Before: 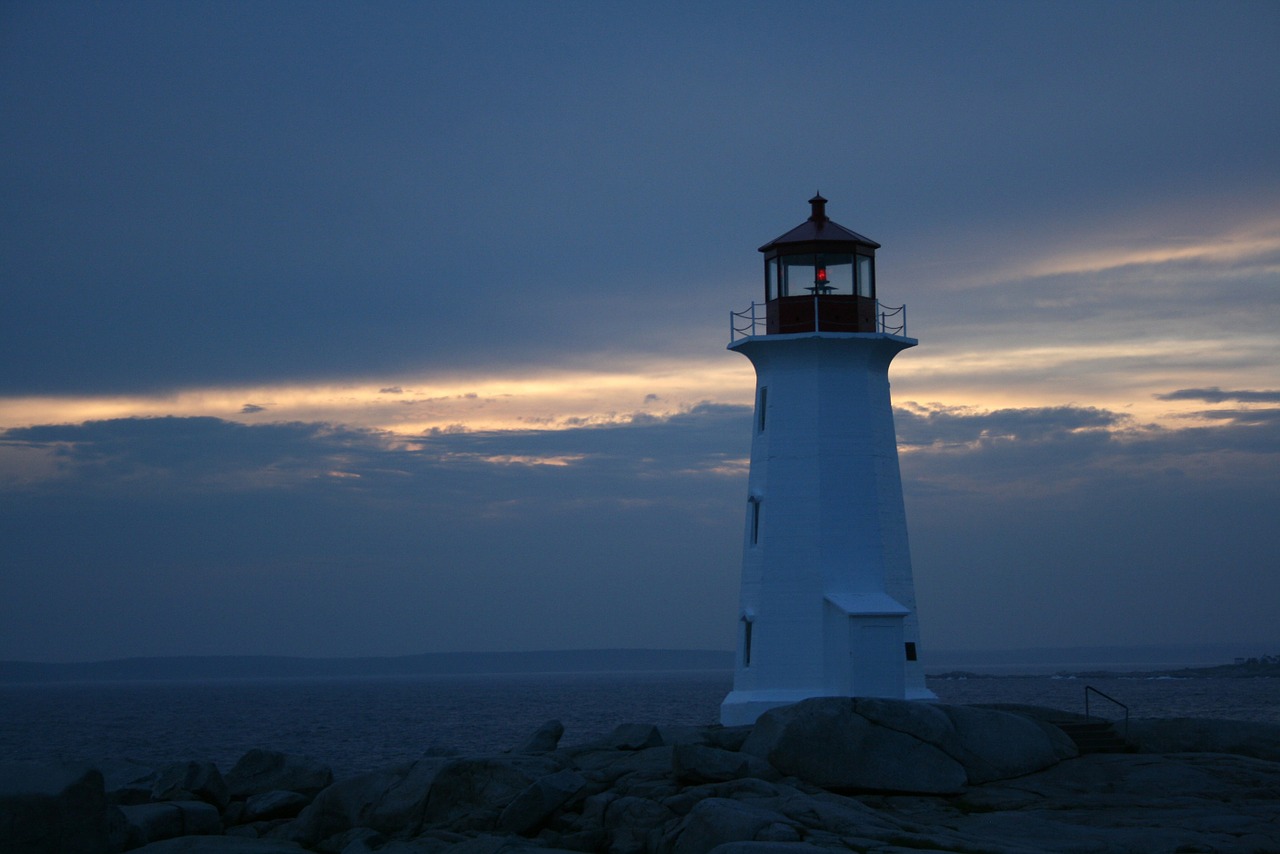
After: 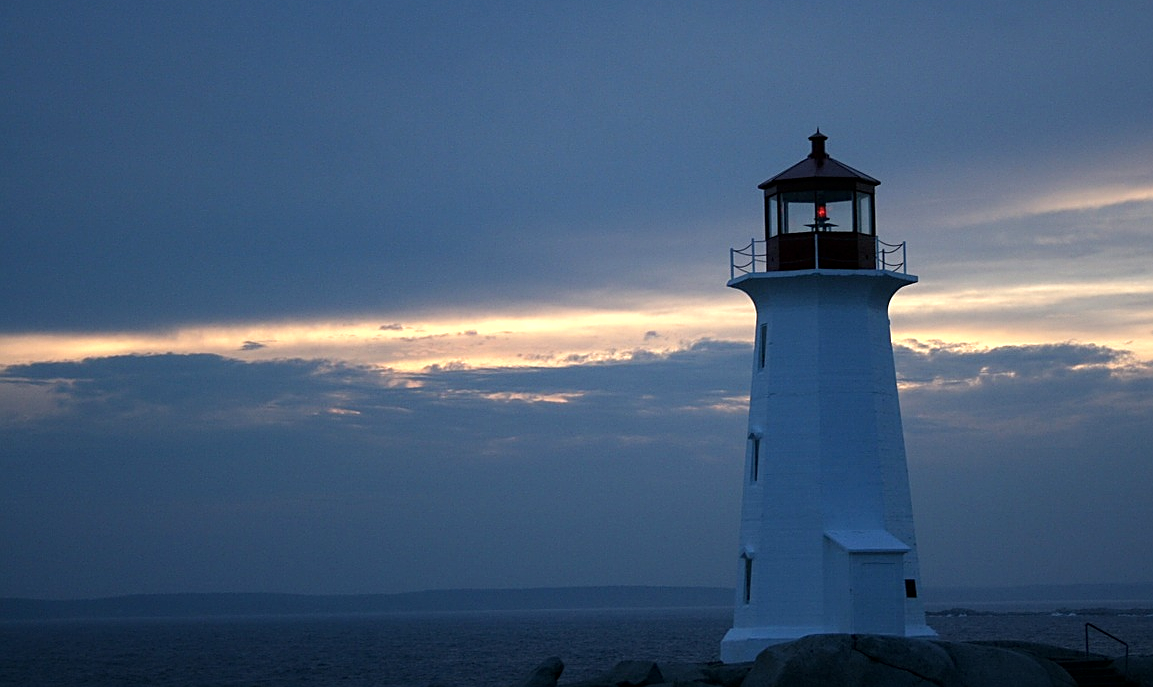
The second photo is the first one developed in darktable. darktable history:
crop: top 7.427%, right 9.863%, bottom 12.101%
sharpen: radius 1.935
tone equalizer: -8 EV -0.439 EV, -7 EV -0.365 EV, -6 EV -0.371 EV, -5 EV -0.255 EV, -3 EV 0.243 EV, -2 EV 0.322 EV, -1 EV 0.379 EV, +0 EV 0.407 EV
local contrast: highlights 104%, shadows 99%, detail 120%, midtone range 0.2
